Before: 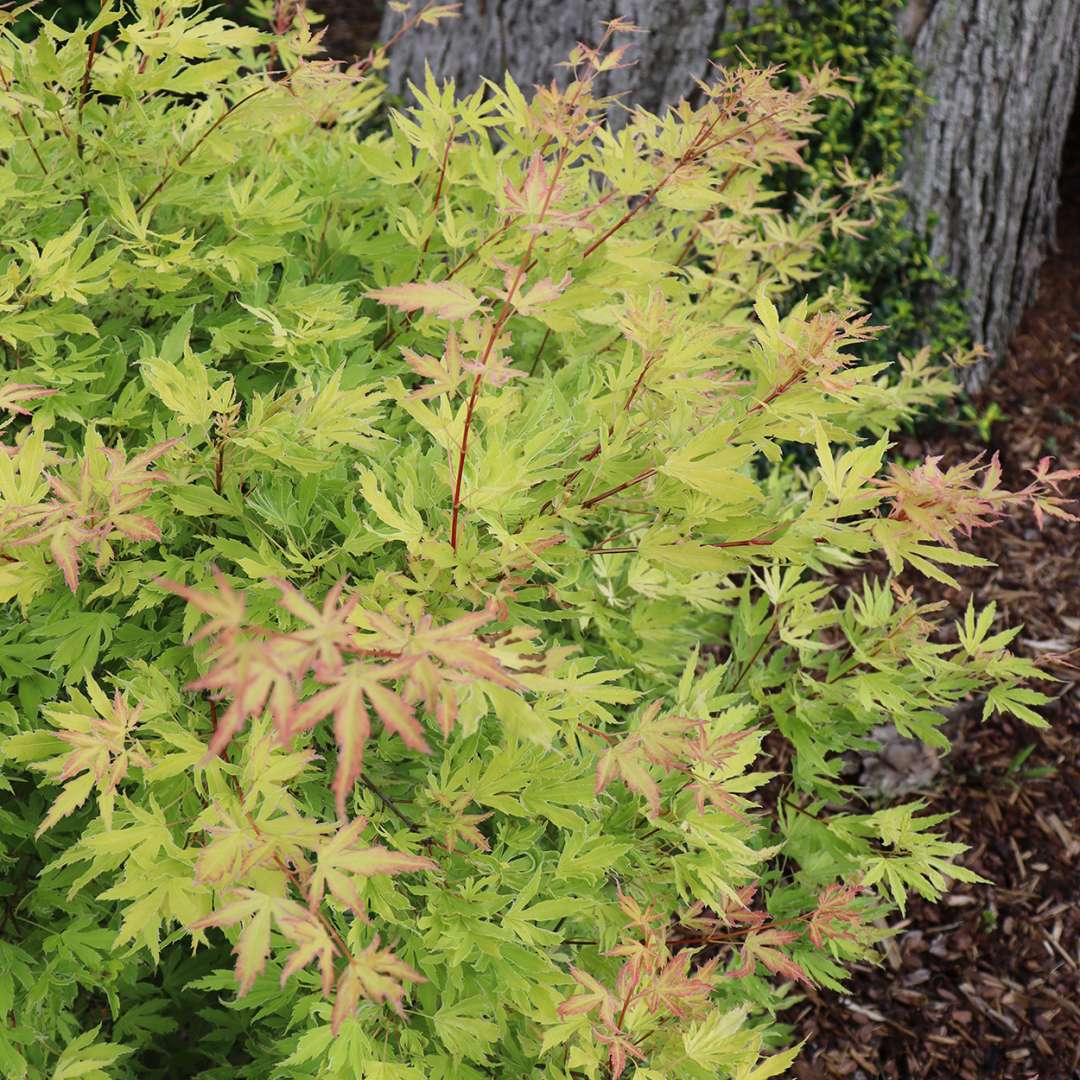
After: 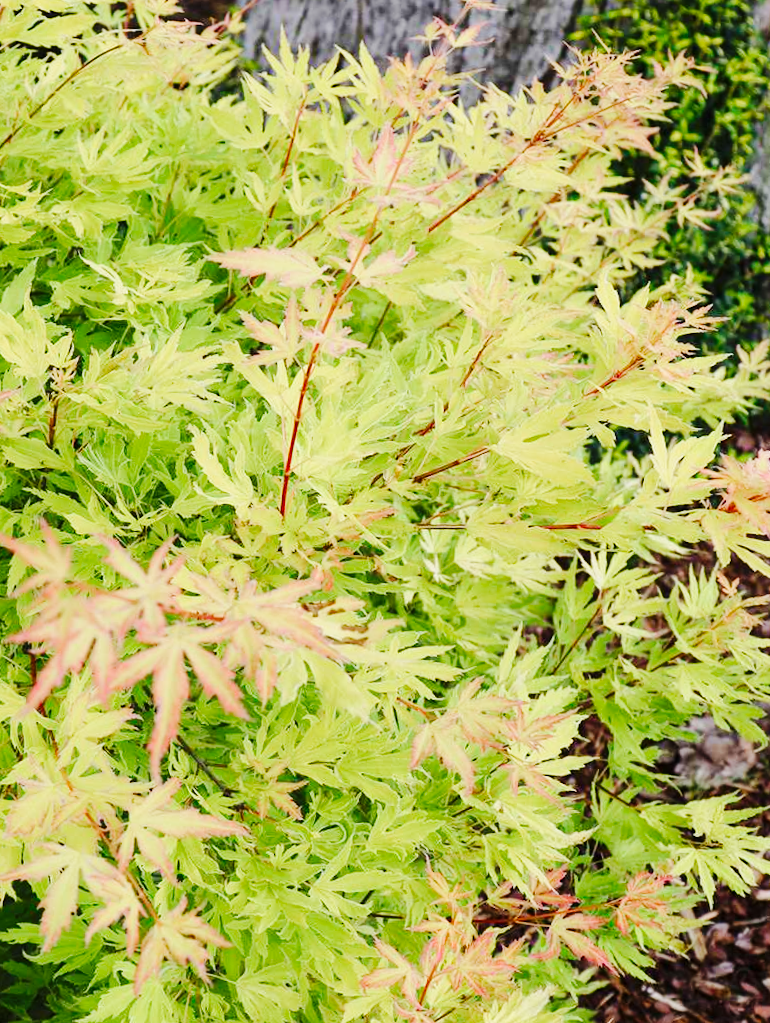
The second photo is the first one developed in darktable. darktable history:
crop and rotate: angle -3.2°, left 14.002%, top 0.024%, right 10.788%, bottom 0.054%
color balance rgb: perceptual saturation grading › global saturation 0.851%, perceptual saturation grading › highlights -18.371%, perceptual saturation grading › mid-tones 7.306%, perceptual saturation grading › shadows 27.595%, perceptual brilliance grading › mid-tones 9.987%, perceptual brilliance grading › shadows 15.198%
base curve: curves: ch0 [(0, 0) (0.032, 0.025) (0.121, 0.166) (0.206, 0.329) (0.605, 0.79) (1, 1)], preserve colors none
